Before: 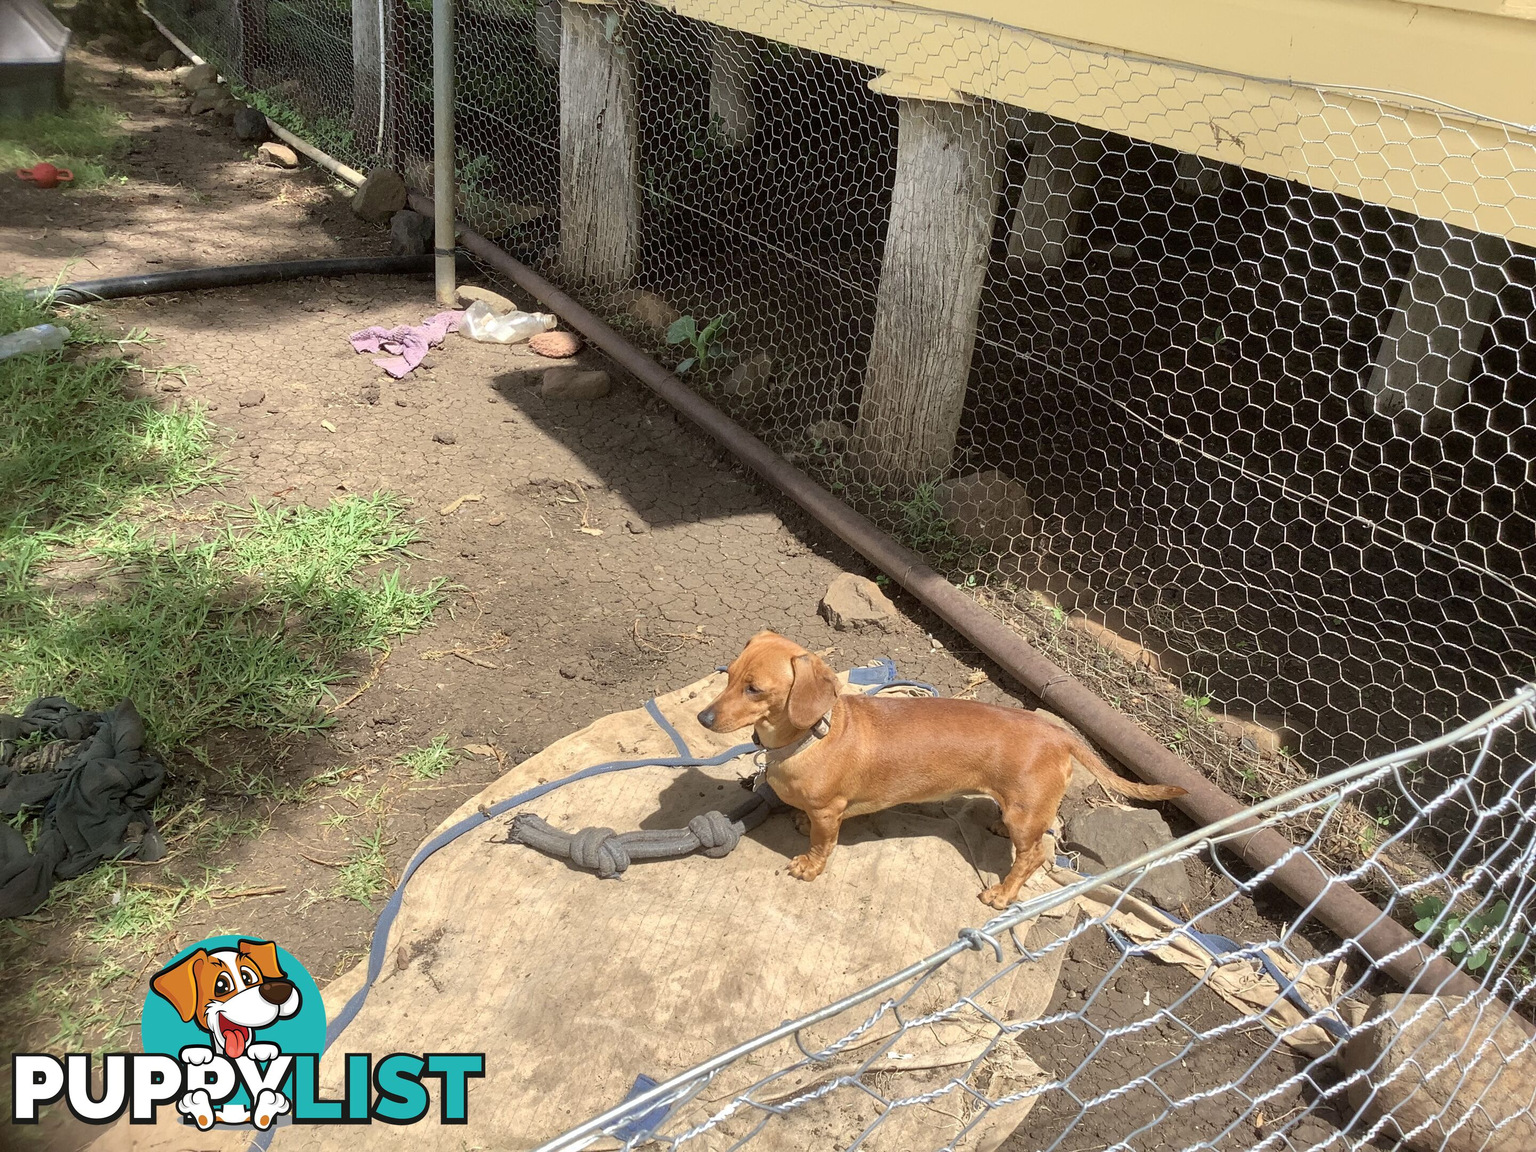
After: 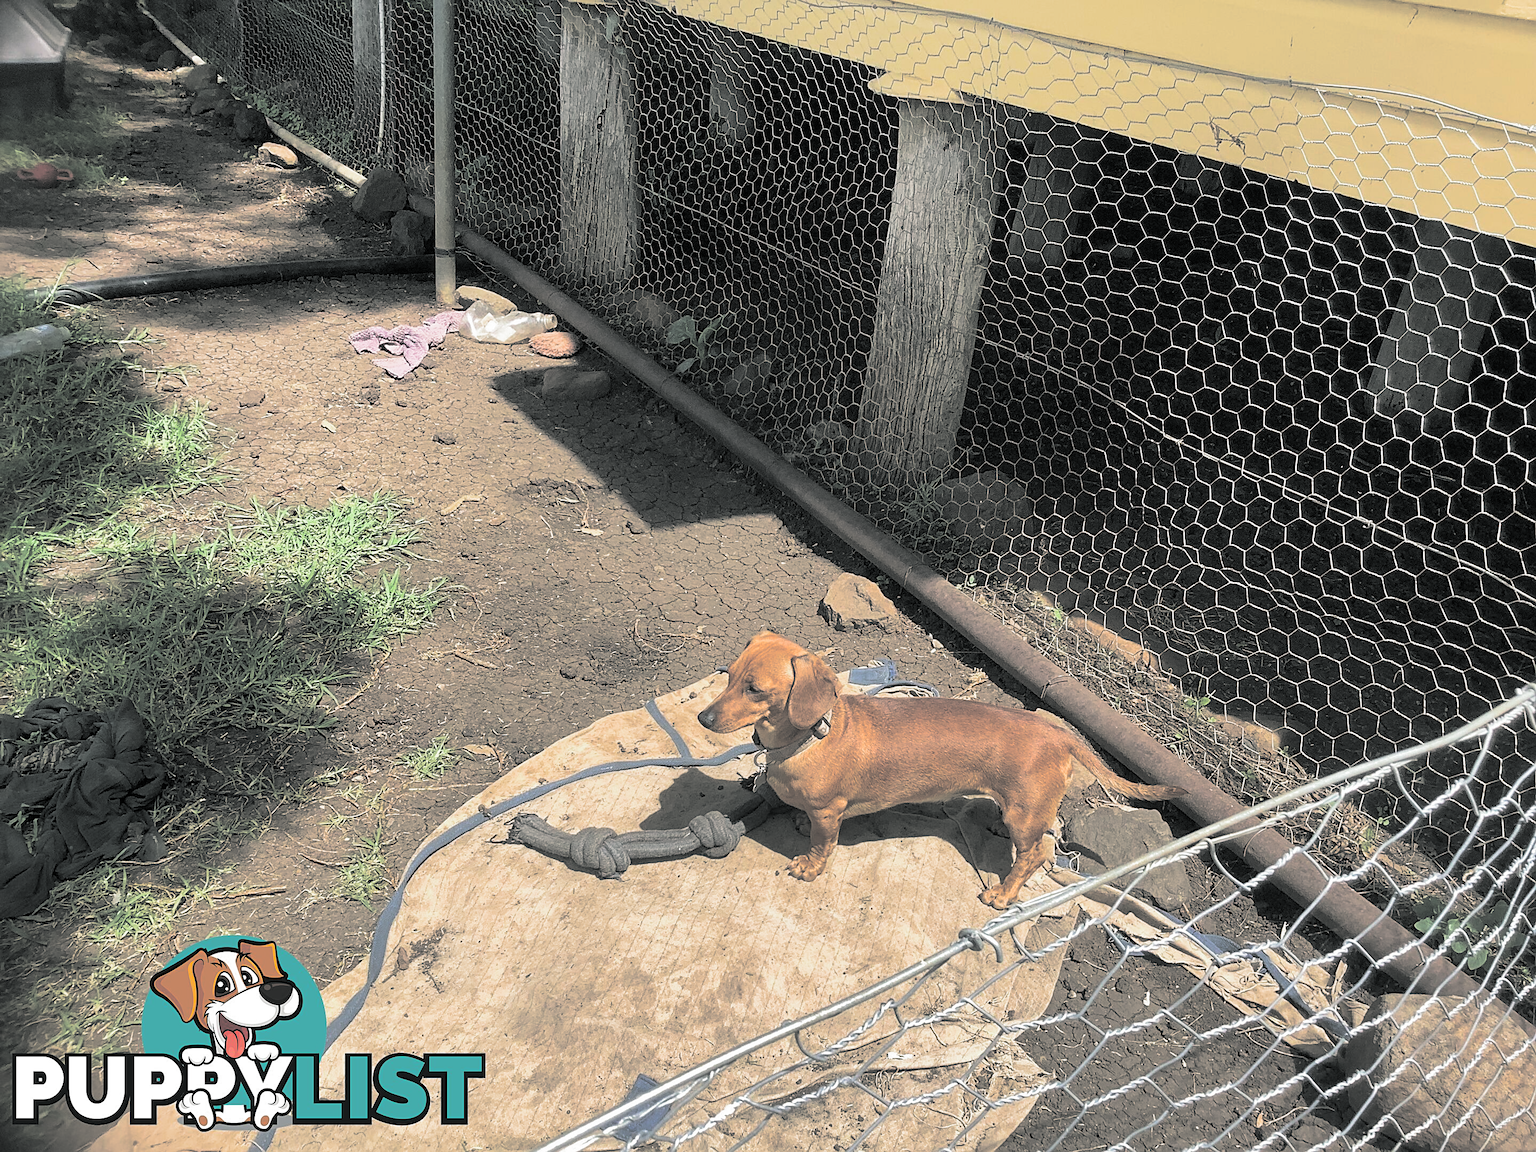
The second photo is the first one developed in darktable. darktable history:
split-toning: shadows › hue 190.8°, shadows › saturation 0.05, highlights › hue 54°, highlights › saturation 0.05, compress 0%
sharpen: on, module defaults
